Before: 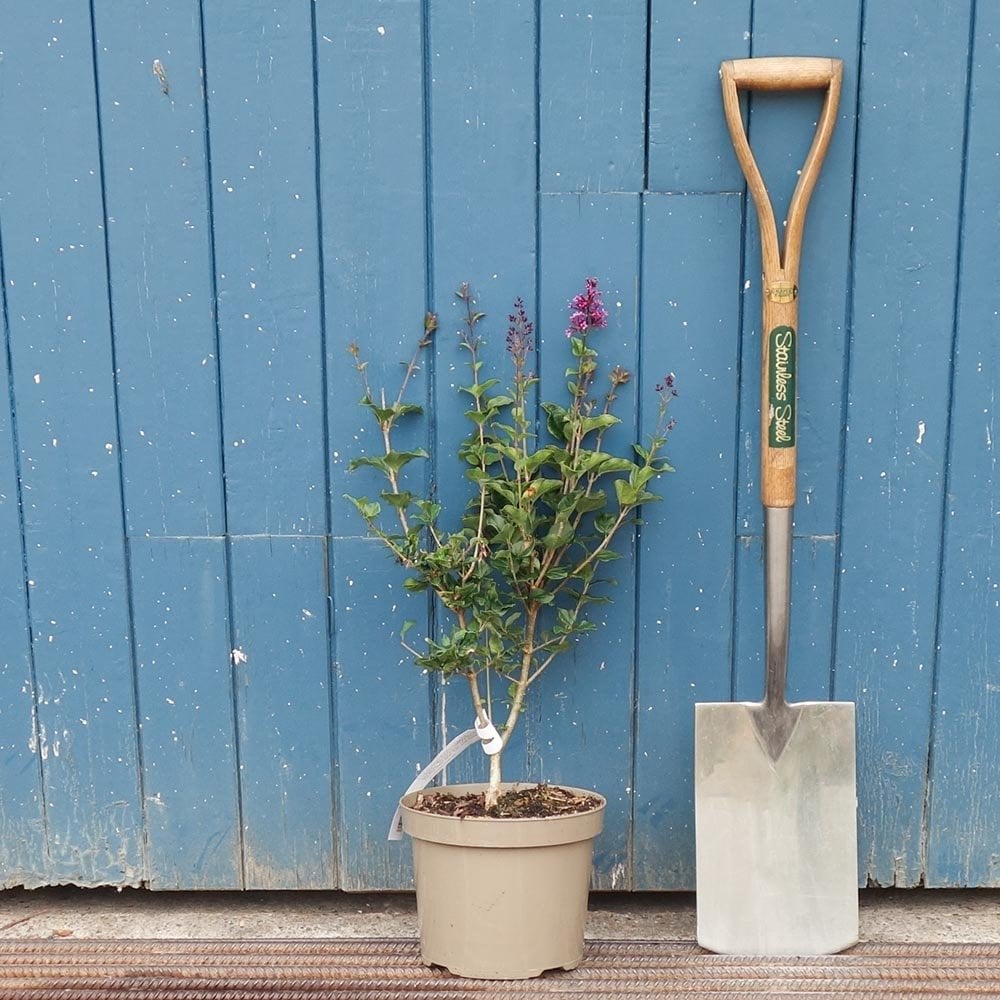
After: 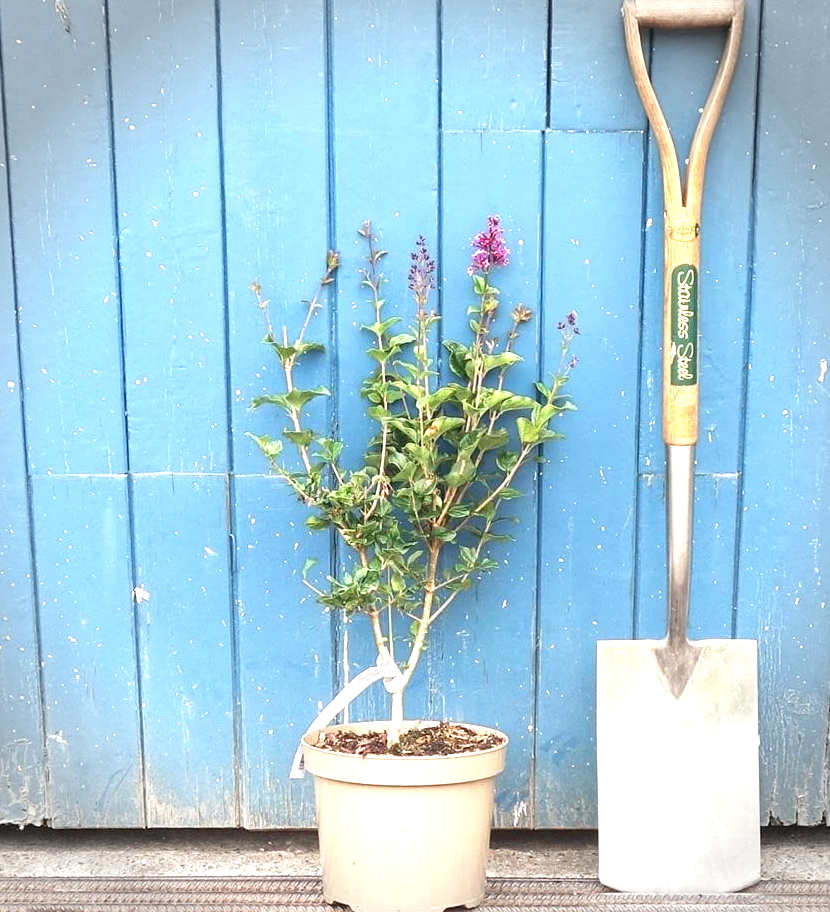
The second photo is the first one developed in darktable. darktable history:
vignetting: fall-off radius 32.12%
crop: left 9.831%, top 6.289%, right 7.132%, bottom 2.411%
exposure: black level correction 0, exposure 1.383 EV, compensate exposure bias true, compensate highlight preservation false
